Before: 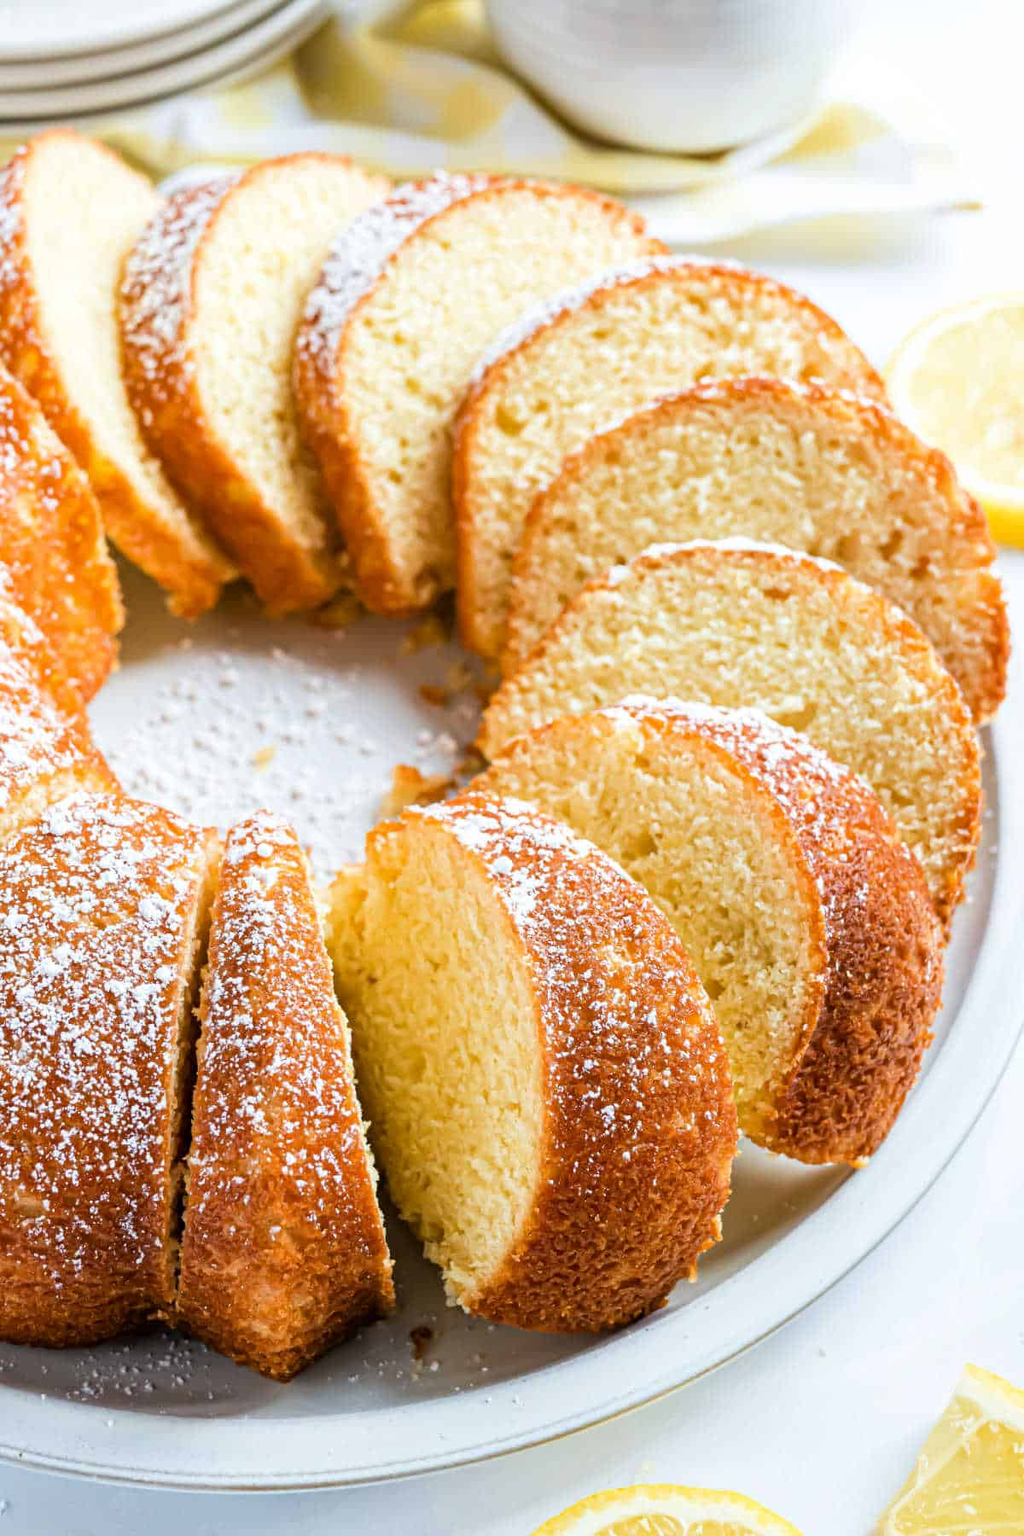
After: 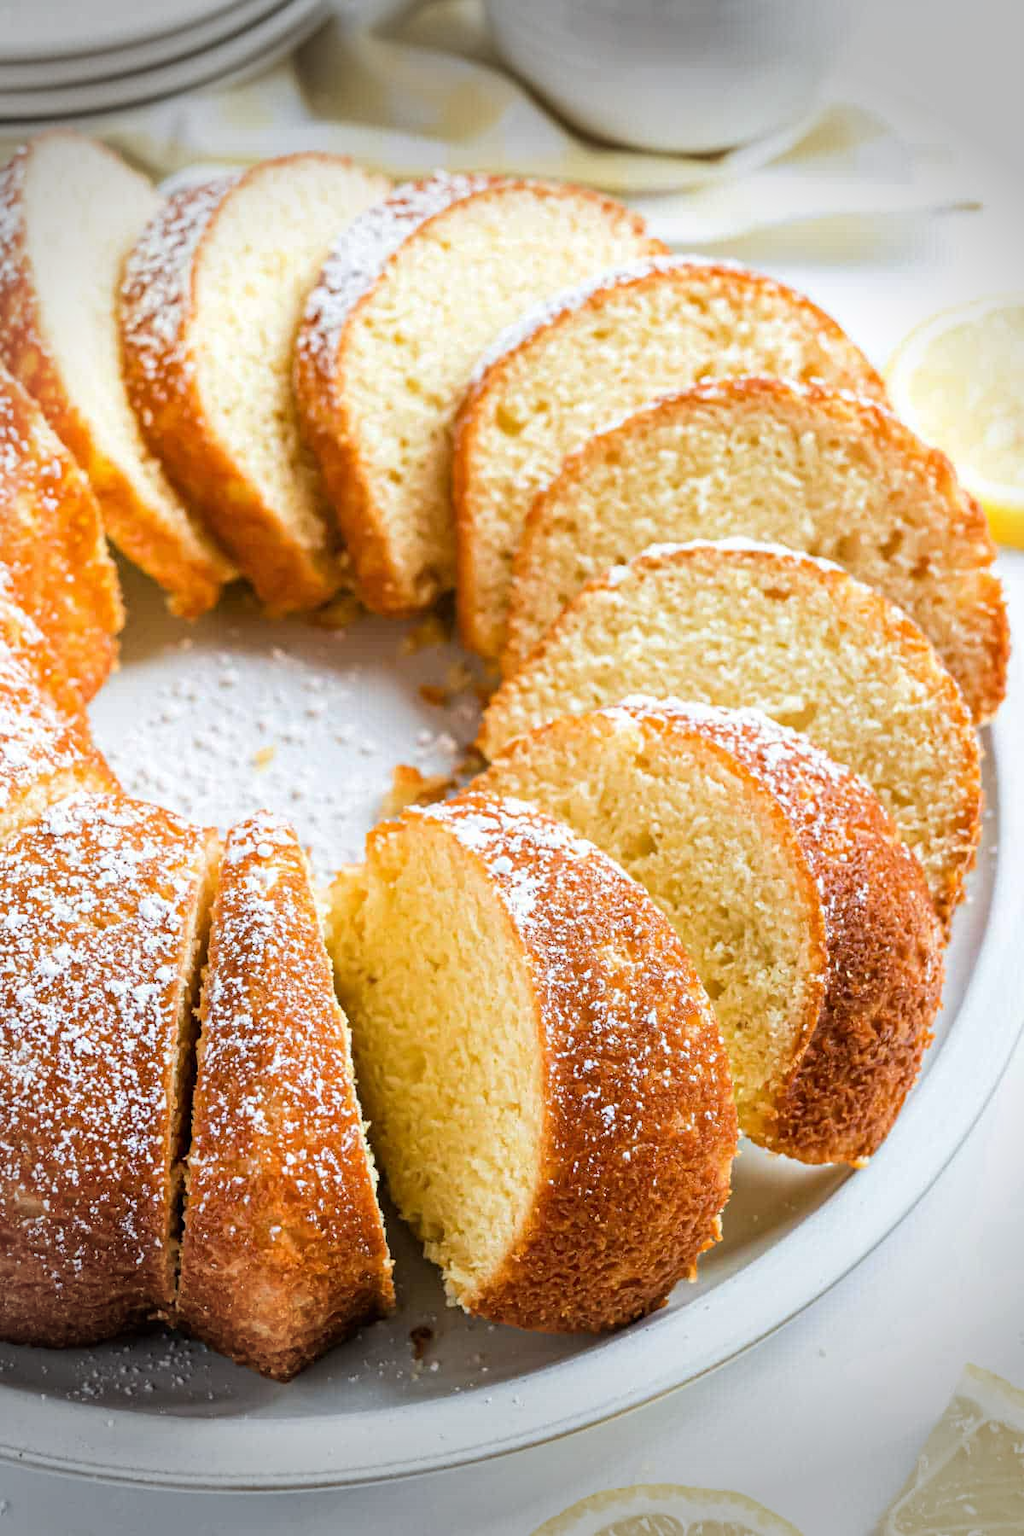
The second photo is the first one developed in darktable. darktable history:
vignetting: fall-off start 68.54%, fall-off radius 28.79%, width/height ratio 0.987, shape 0.847
